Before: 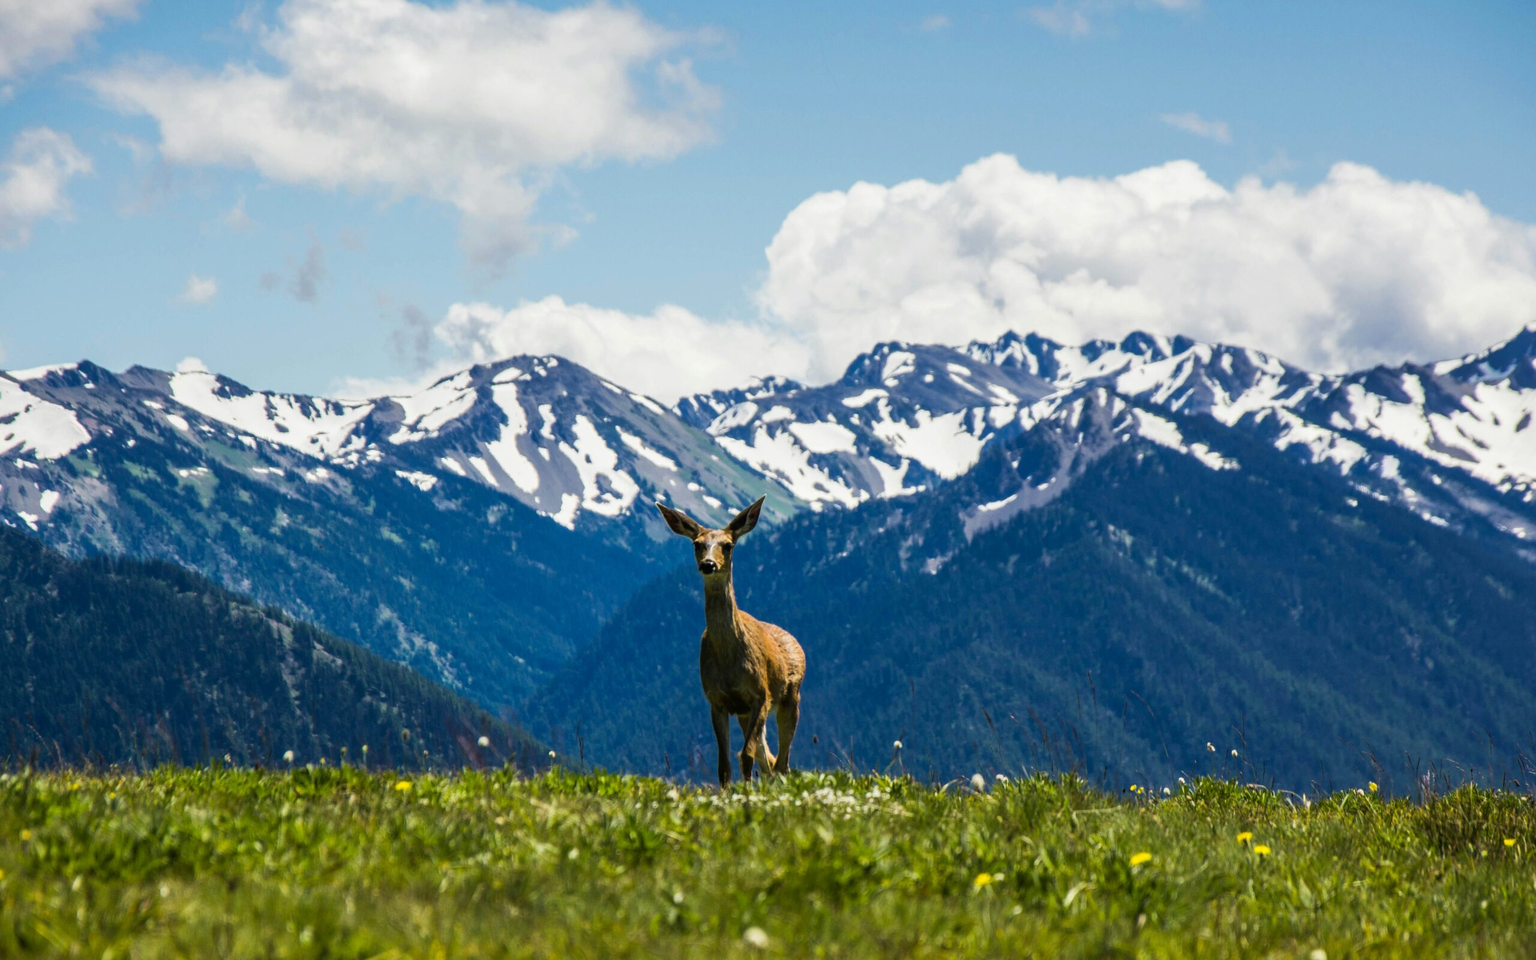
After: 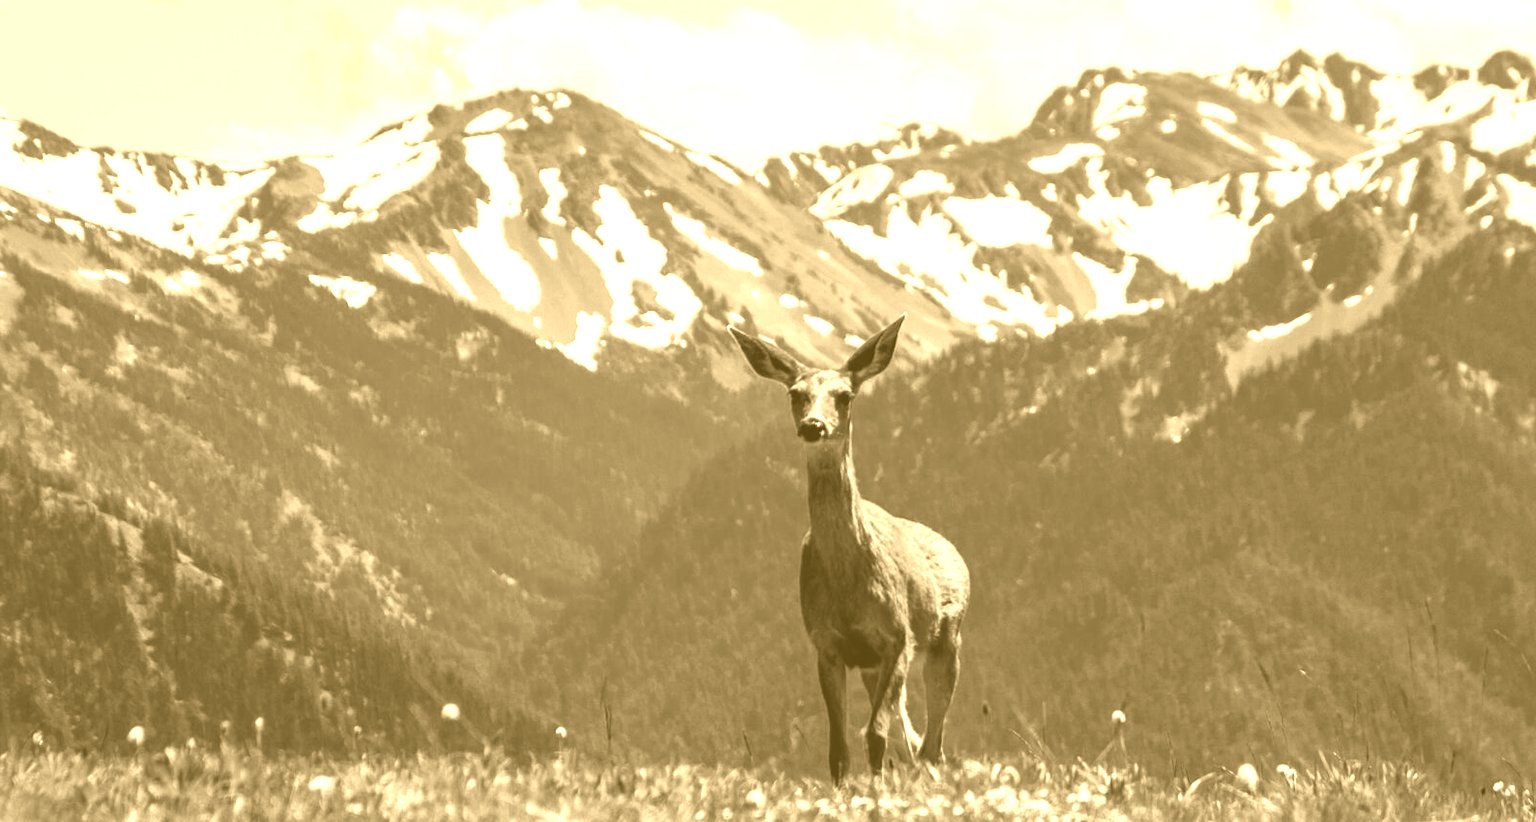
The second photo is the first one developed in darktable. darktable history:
color balance rgb: shadows lift › hue 87.51°, highlights gain › chroma 1.35%, highlights gain › hue 55.1°, global offset › chroma 0.13%, global offset › hue 253.66°, perceptual saturation grading › global saturation 16.38%
crop: left 13.312%, top 31.28%, right 24.627%, bottom 15.582%
contrast brightness saturation: saturation -0.05
colorize: hue 36°, source mix 100%
